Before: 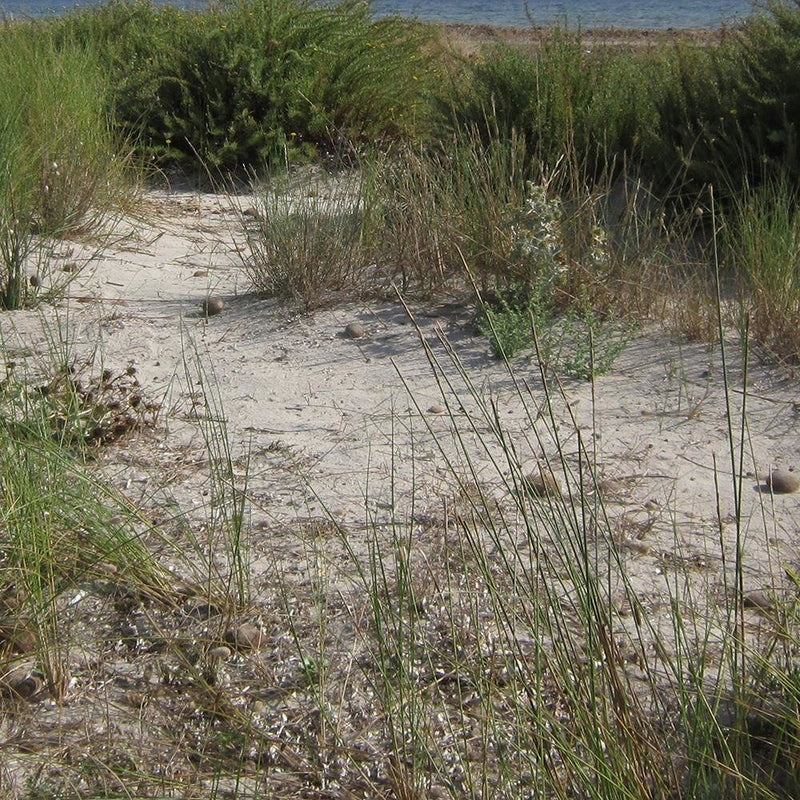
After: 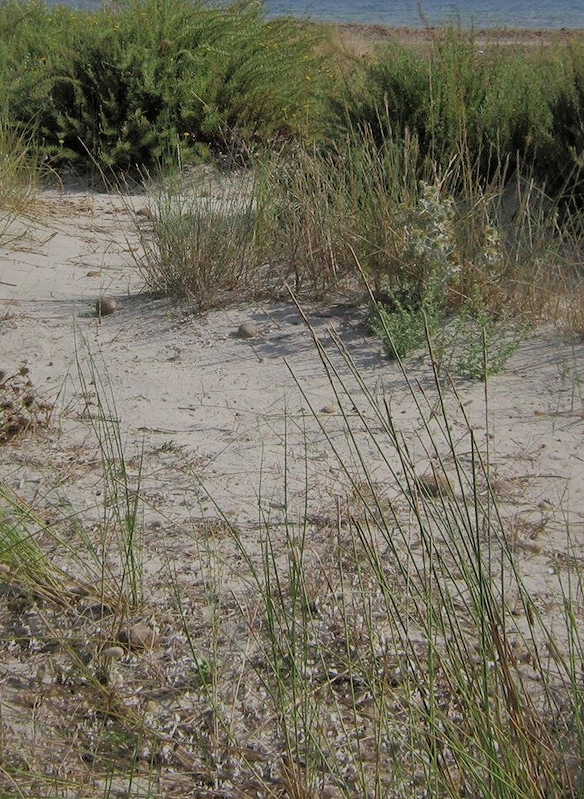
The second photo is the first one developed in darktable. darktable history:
crop: left 13.498%, top 0%, right 13.421%
filmic rgb: black relative exposure -7.65 EV, white relative exposure 4.56 EV, hardness 3.61
shadows and highlights: shadows 59.74, highlights -59.8
